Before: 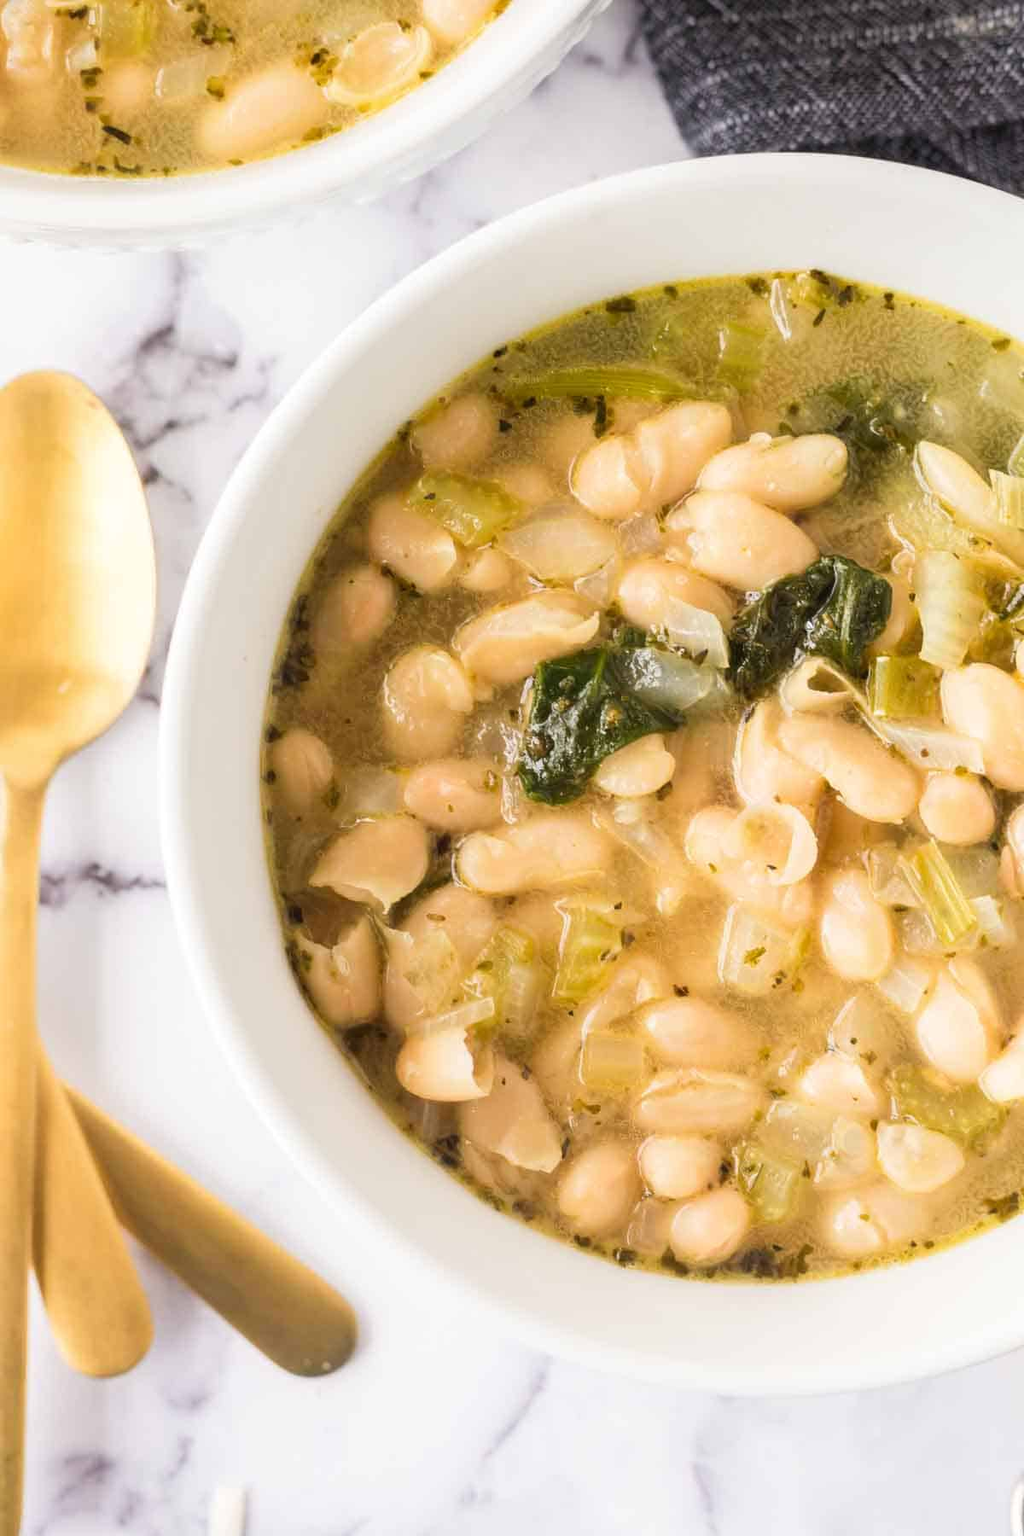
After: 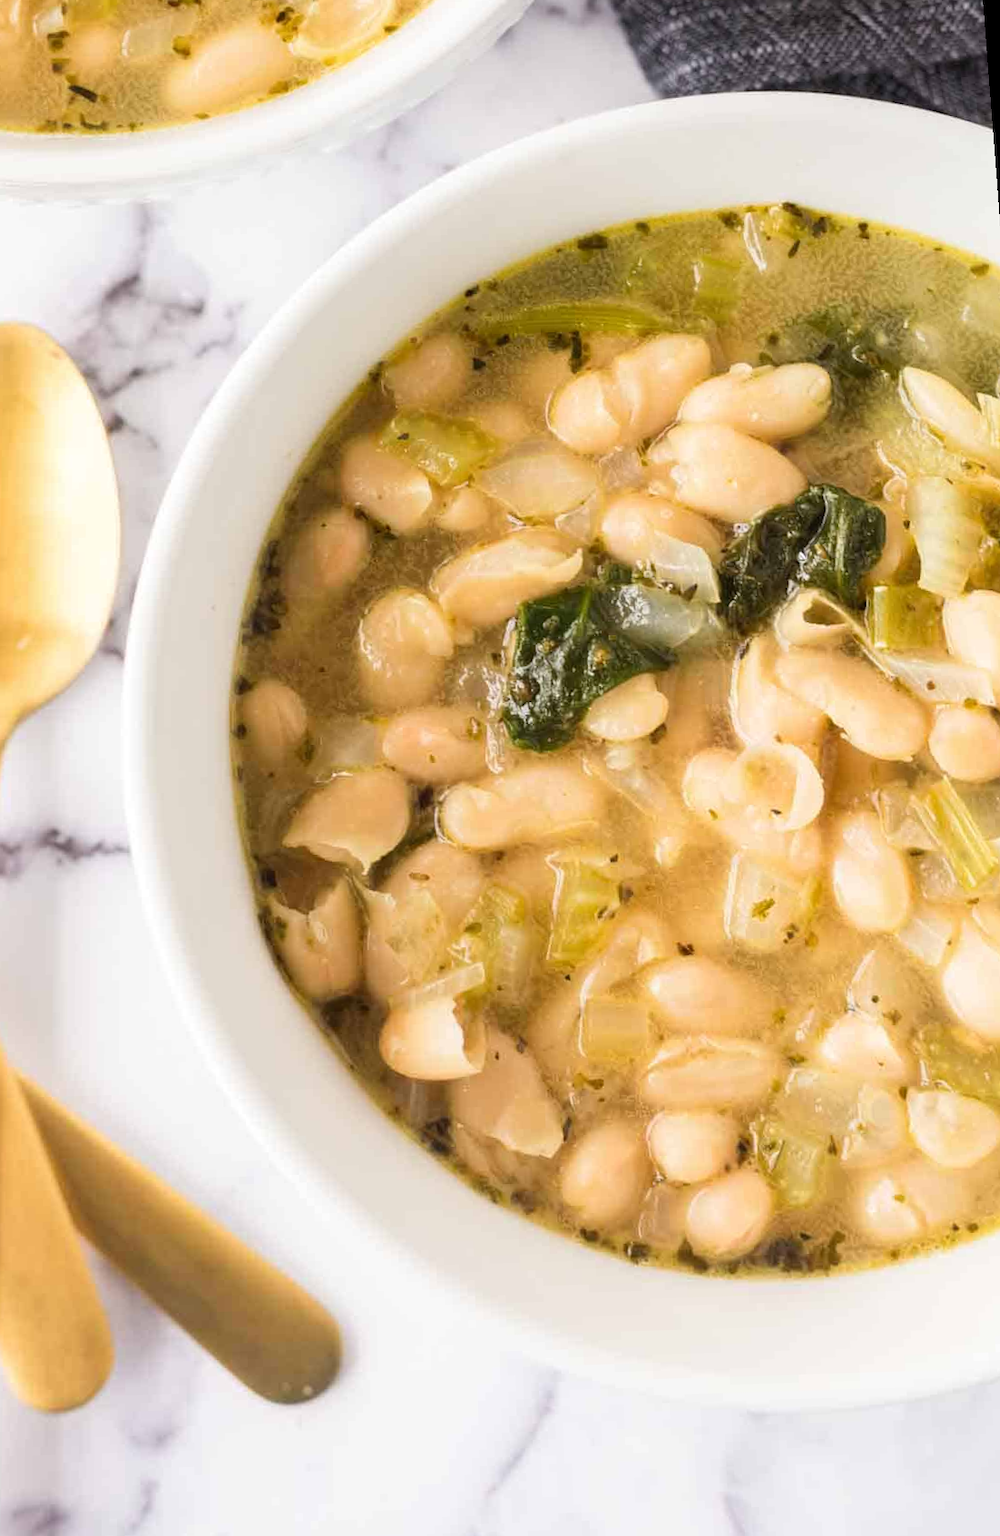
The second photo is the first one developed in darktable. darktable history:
crop and rotate: left 0.614%, top 0.179%, bottom 0.309%
rotate and perspective: rotation -1.68°, lens shift (vertical) -0.146, crop left 0.049, crop right 0.912, crop top 0.032, crop bottom 0.96
vibrance: vibrance 0%
